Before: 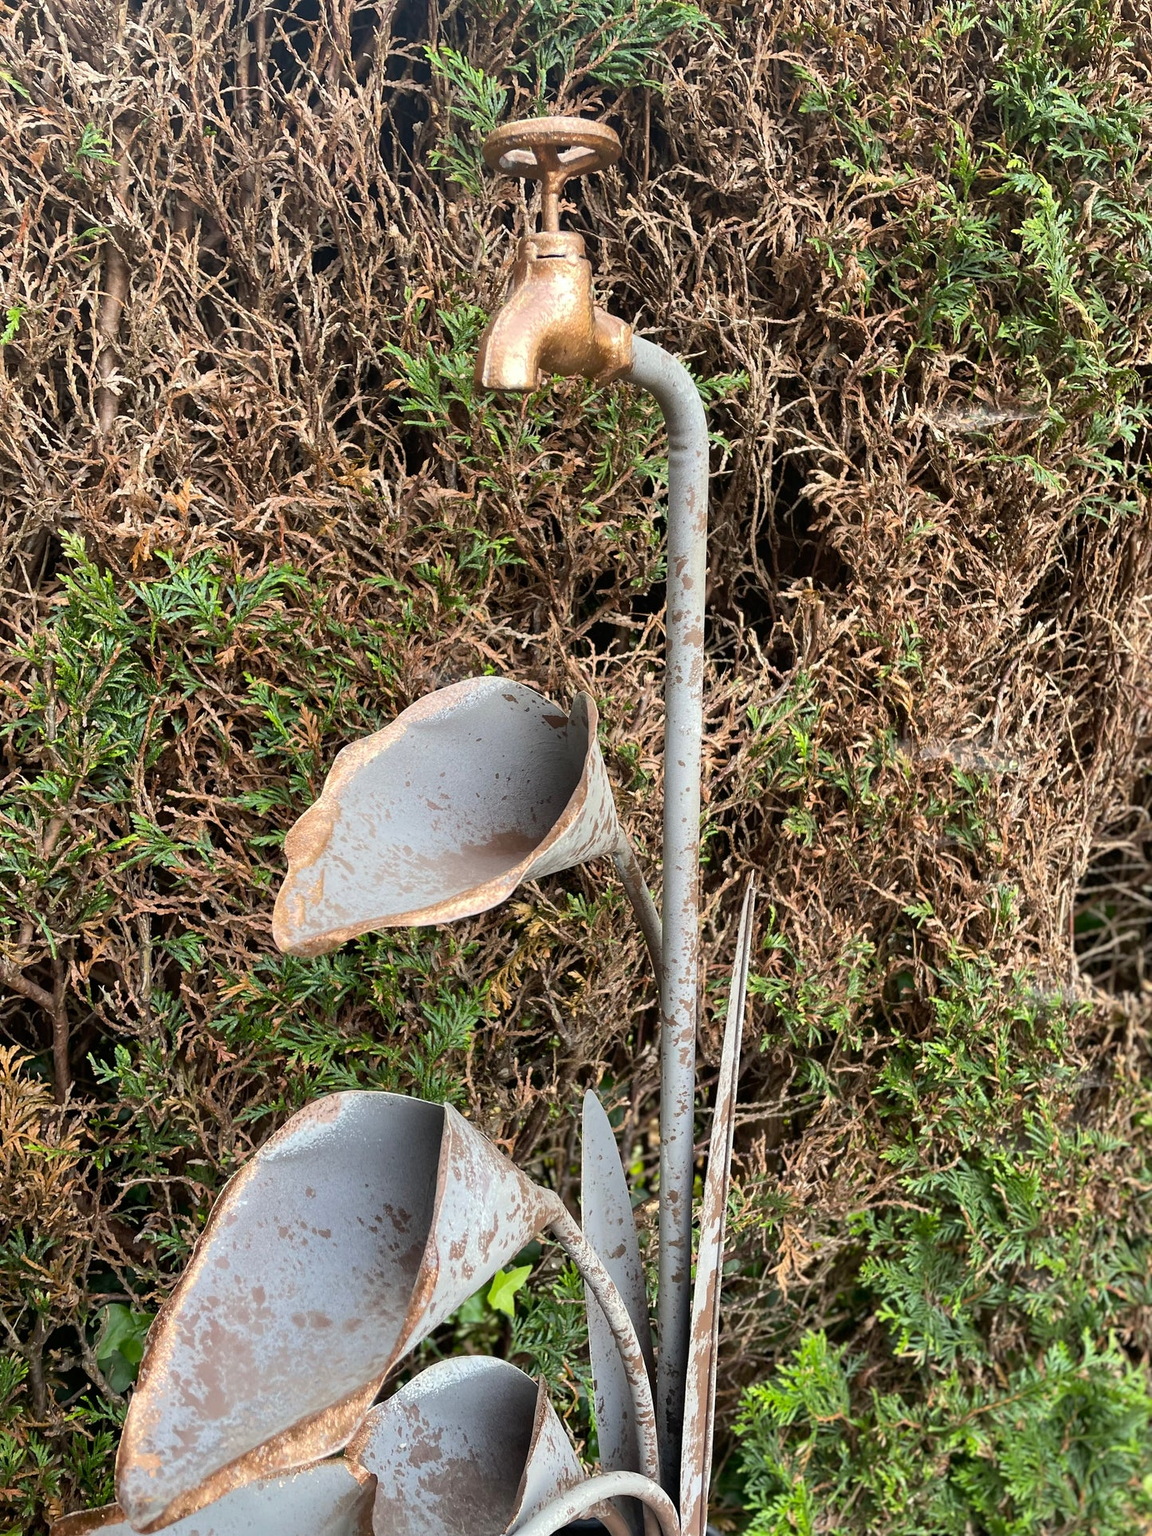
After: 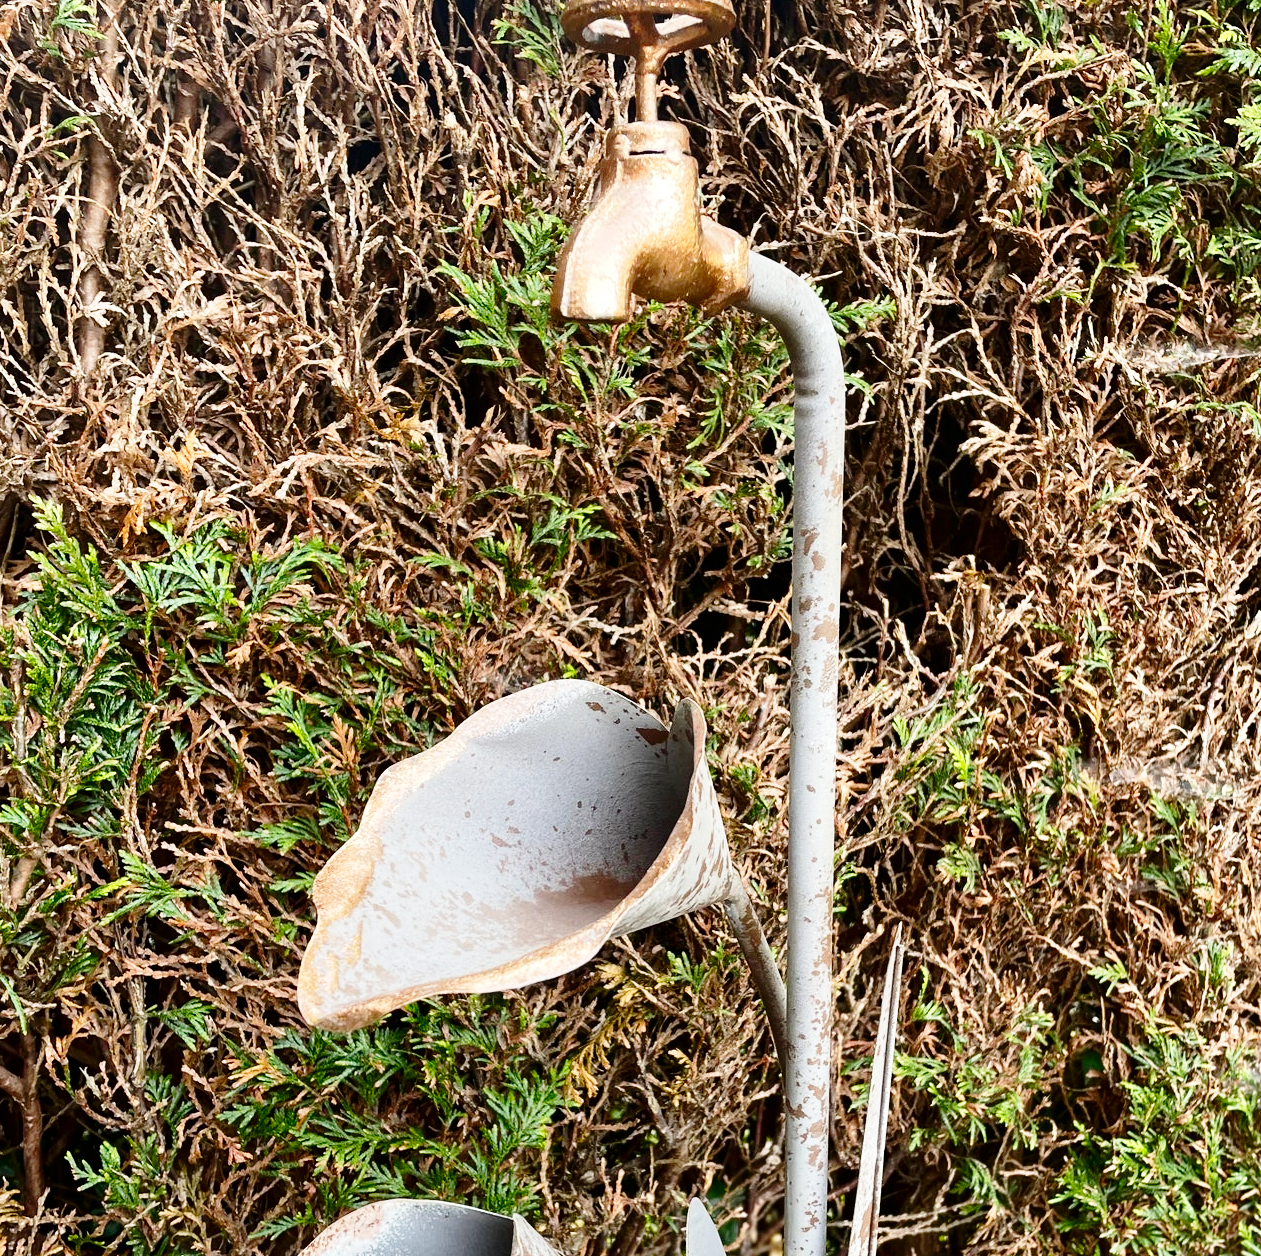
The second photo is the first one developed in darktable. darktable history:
base curve: curves: ch0 [(0, 0) (0.028, 0.03) (0.121, 0.232) (0.46, 0.748) (0.859, 0.968) (1, 1)], preserve colors none
crop: left 3.079%, top 8.811%, right 9.629%, bottom 26.002%
contrast brightness saturation: contrast 0.065, brightness -0.135, saturation 0.056
